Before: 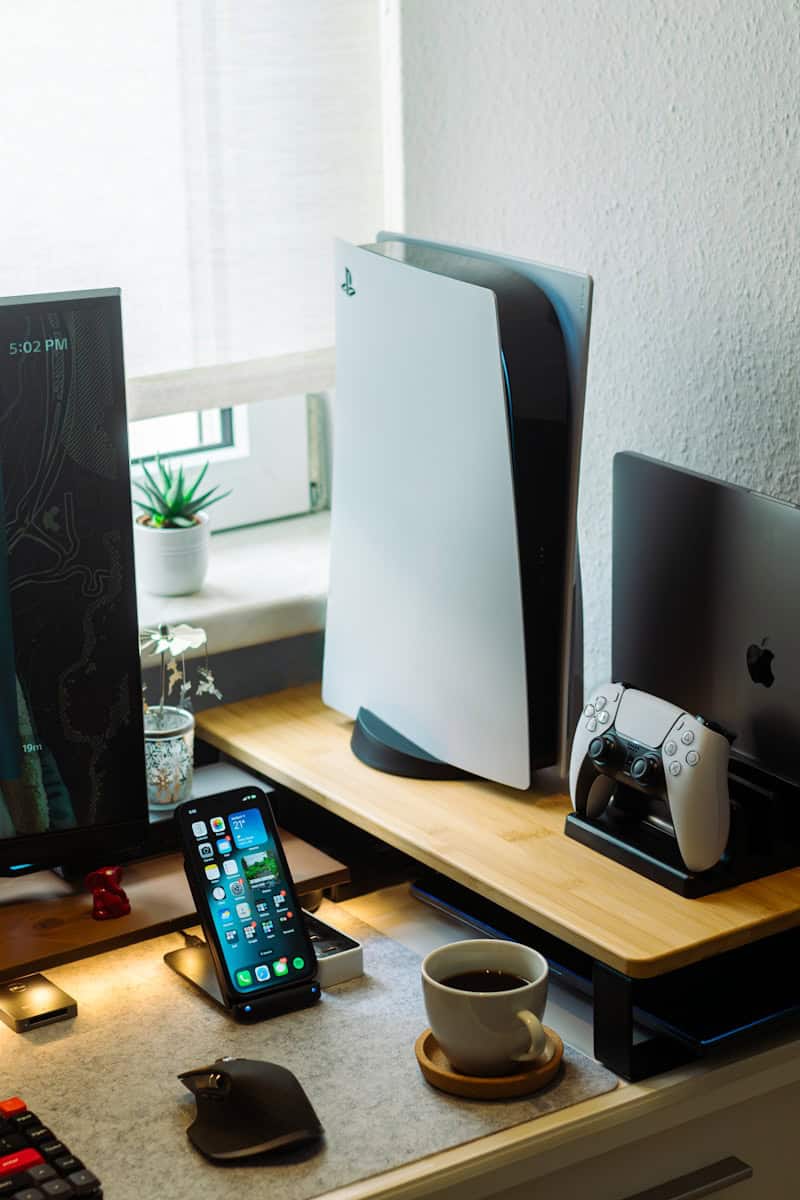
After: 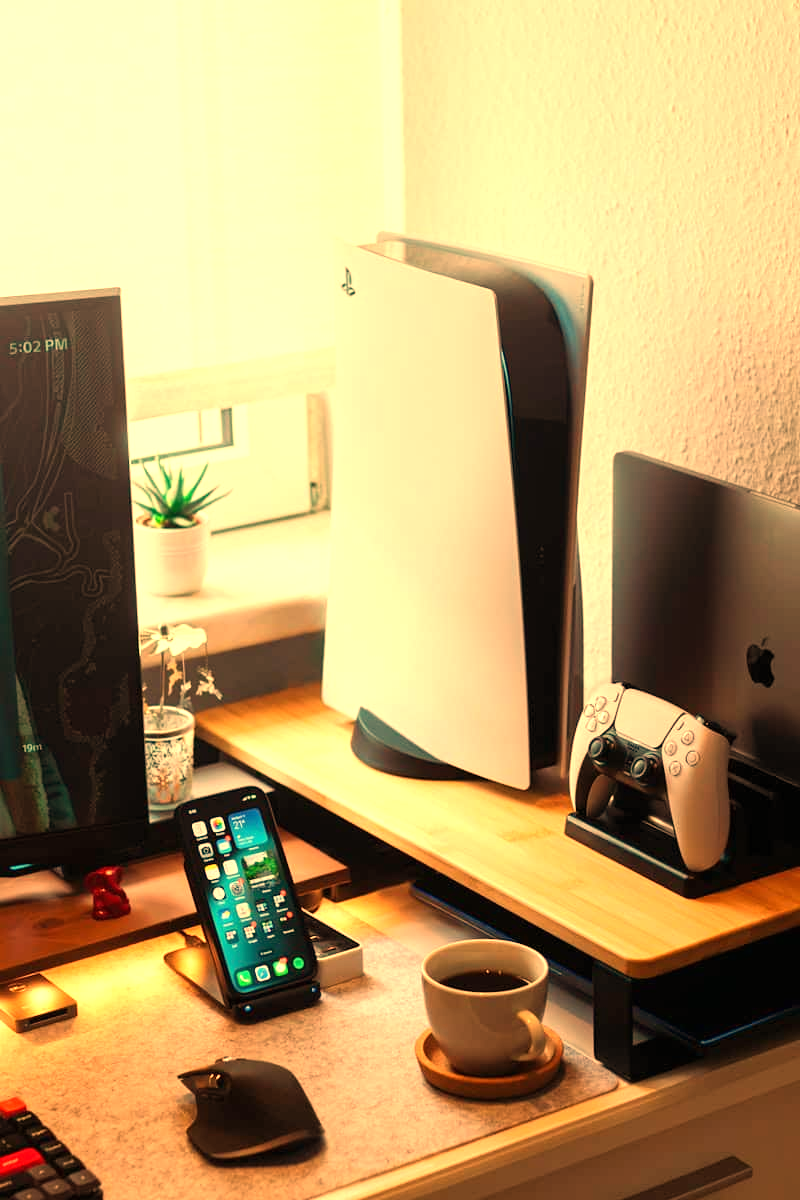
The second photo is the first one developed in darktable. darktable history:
white balance: red 1.467, blue 0.684
exposure: black level correction 0, exposure 0.5 EV, compensate exposure bias true, compensate highlight preservation false
